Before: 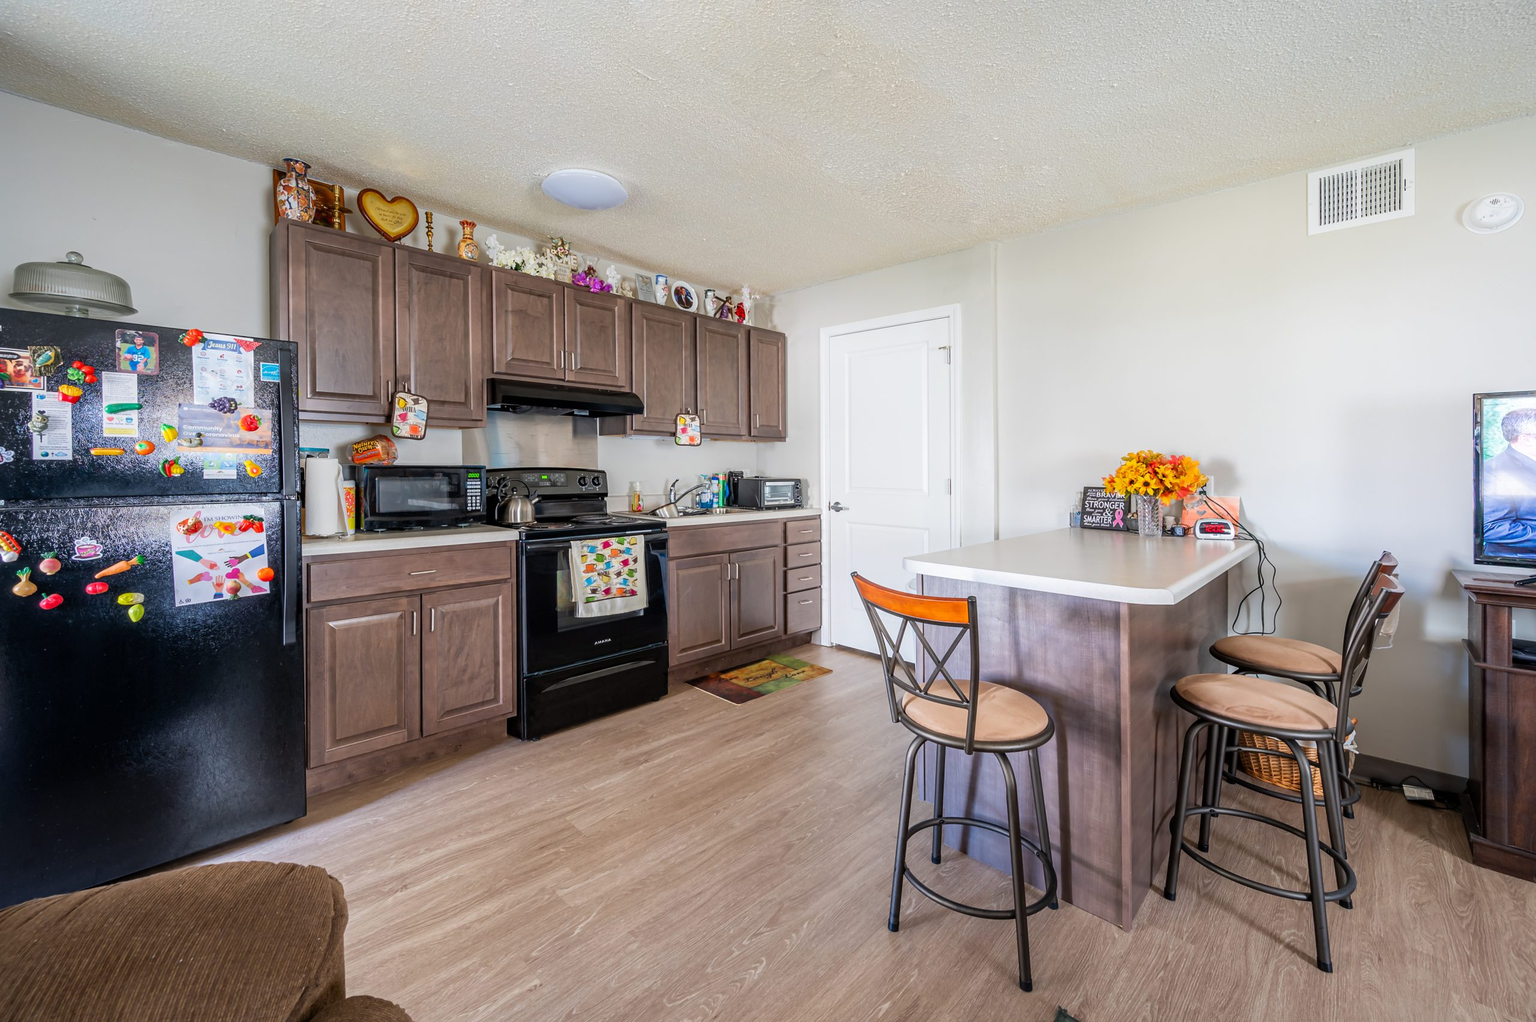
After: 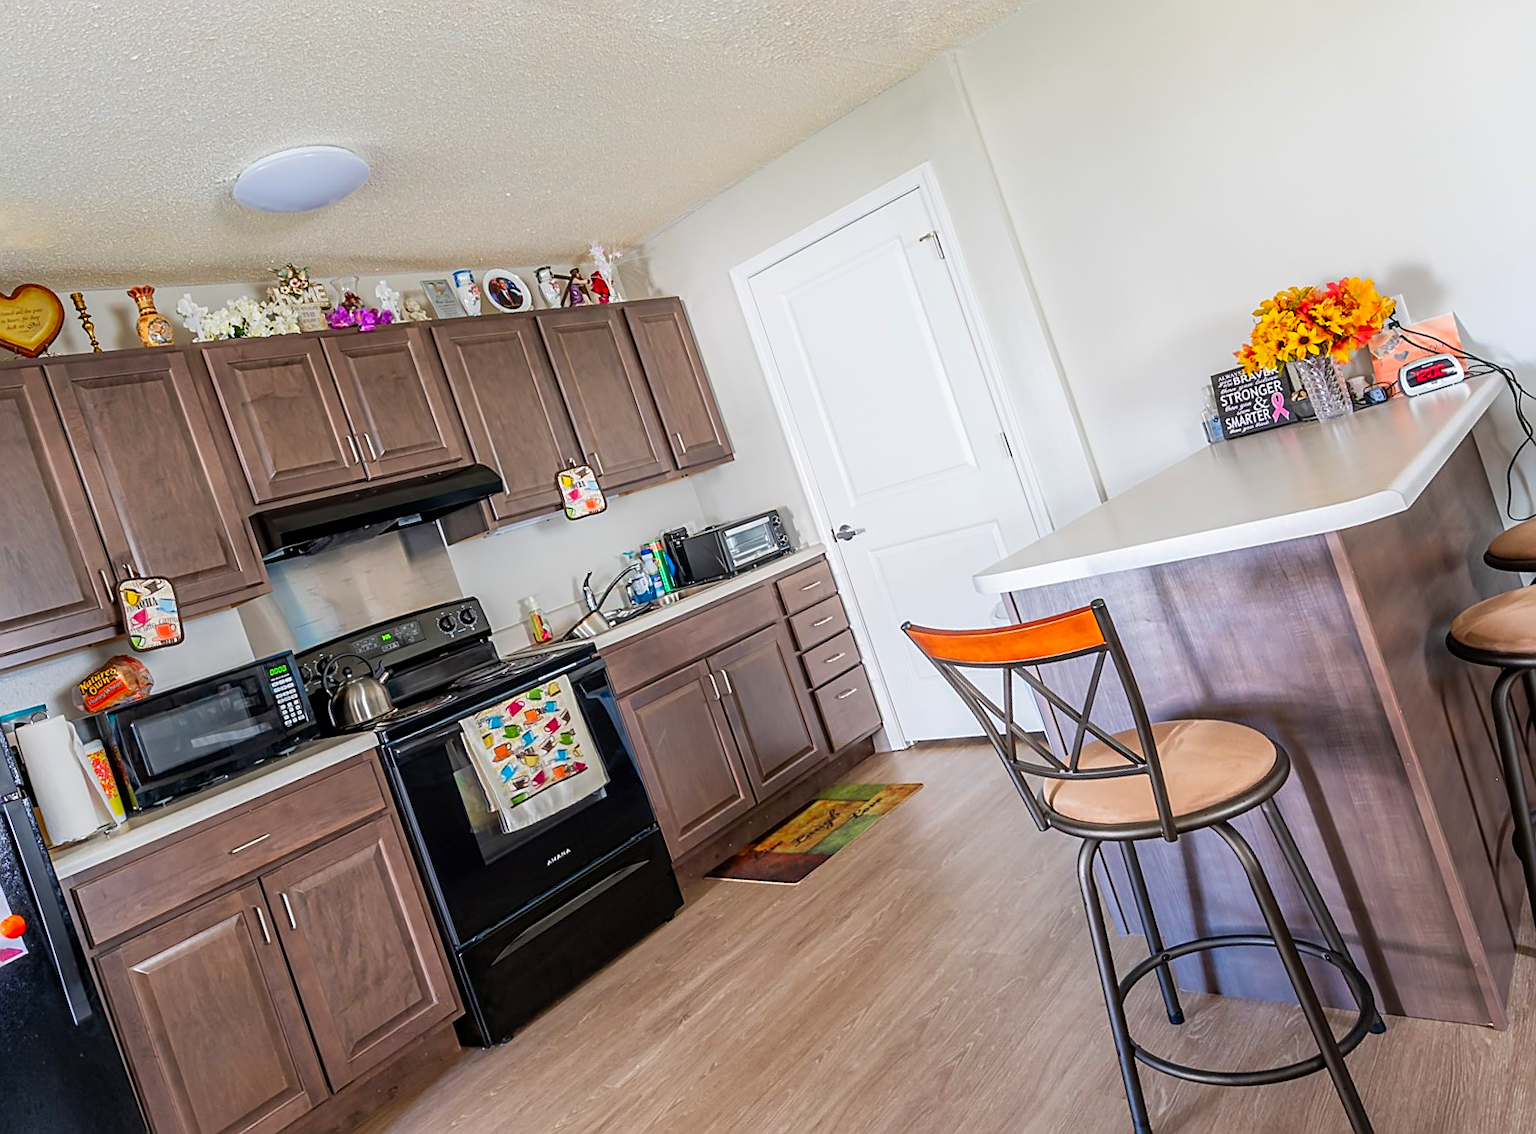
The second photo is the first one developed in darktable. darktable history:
contrast brightness saturation: saturation 0.178
crop and rotate: angle 18.57°, left 6.947%, right 3.97%, bottom 1.106%
sharpen: amount 0.494
